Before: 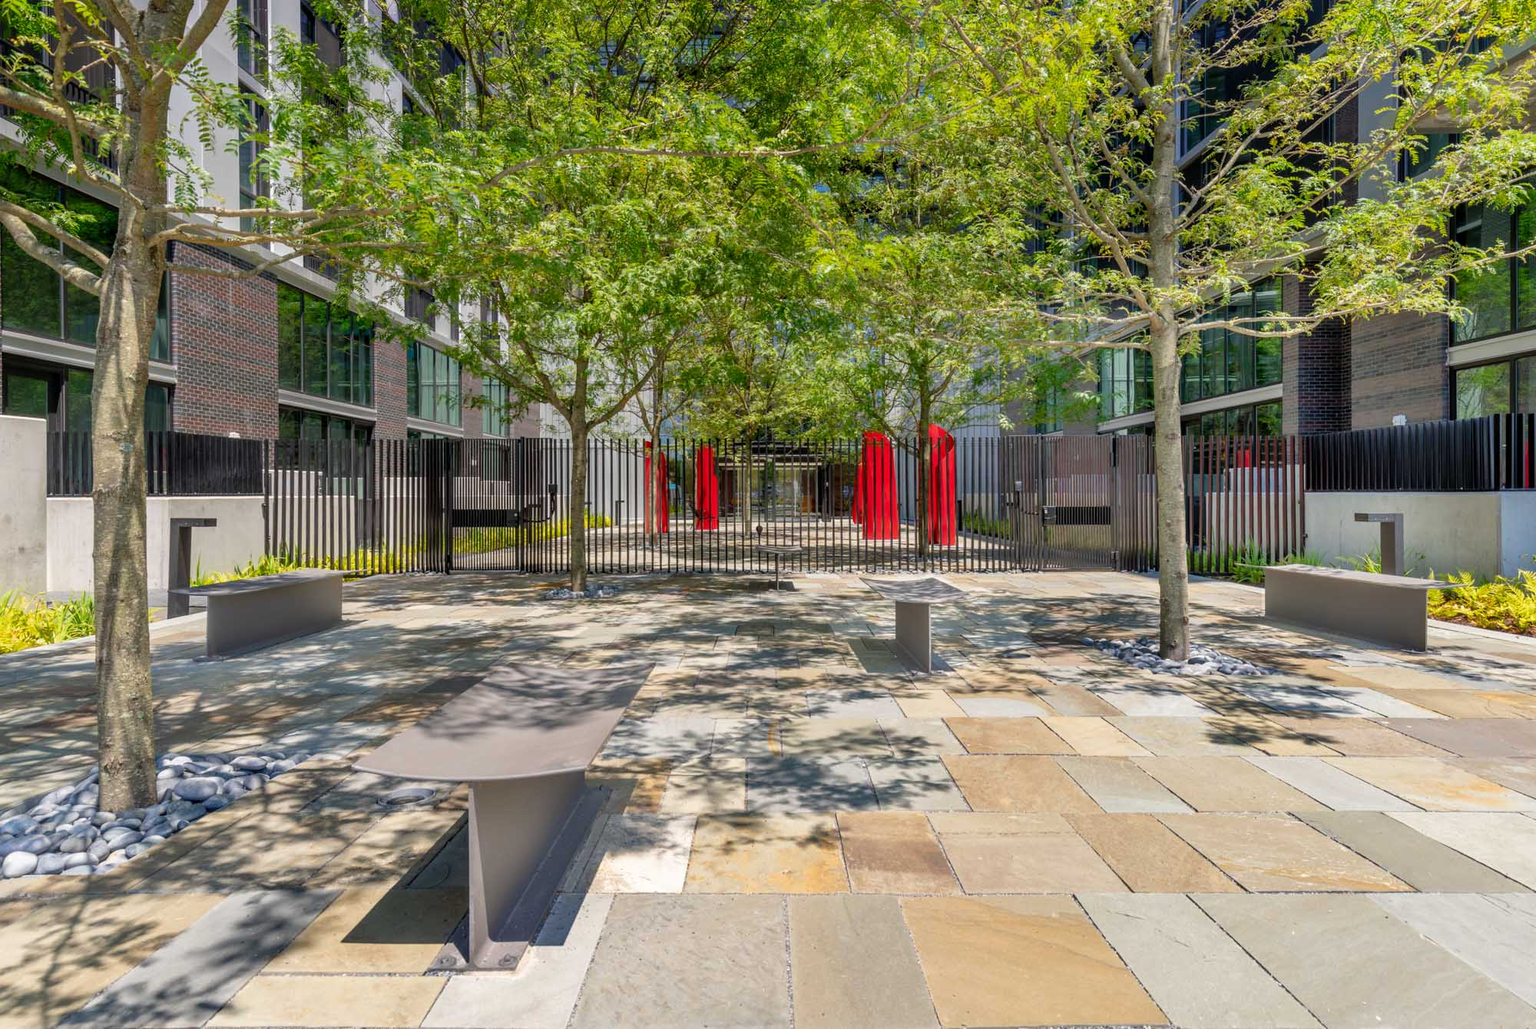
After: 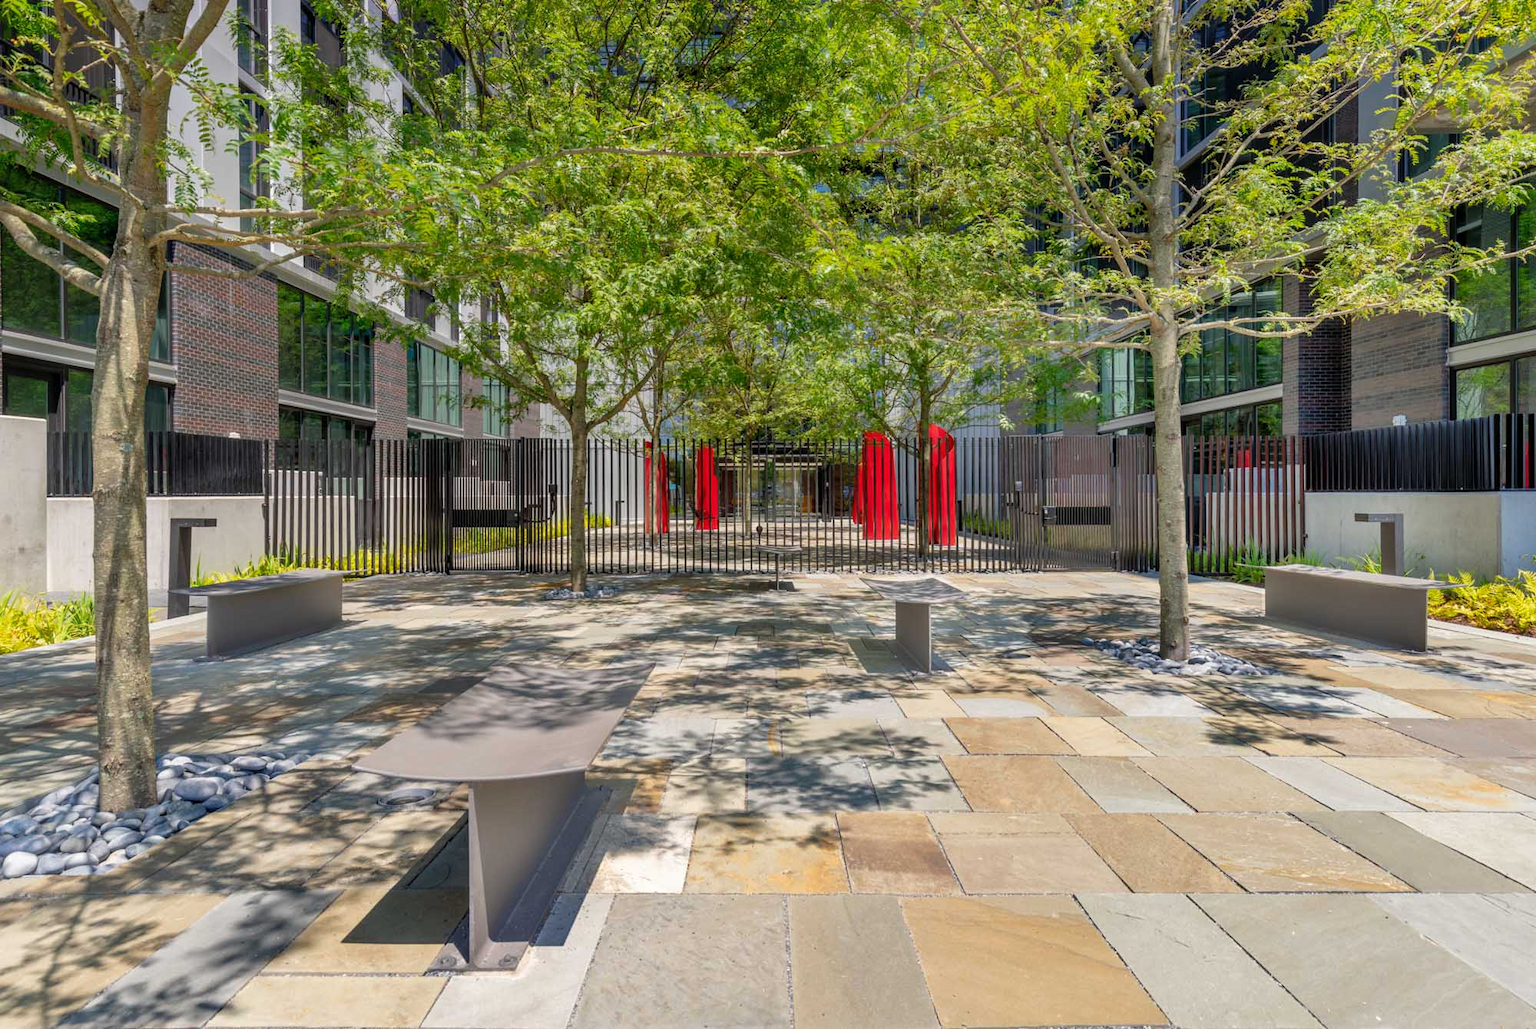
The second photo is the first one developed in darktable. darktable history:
shadows and highlights: shadows 25.92, highlights -24.81
